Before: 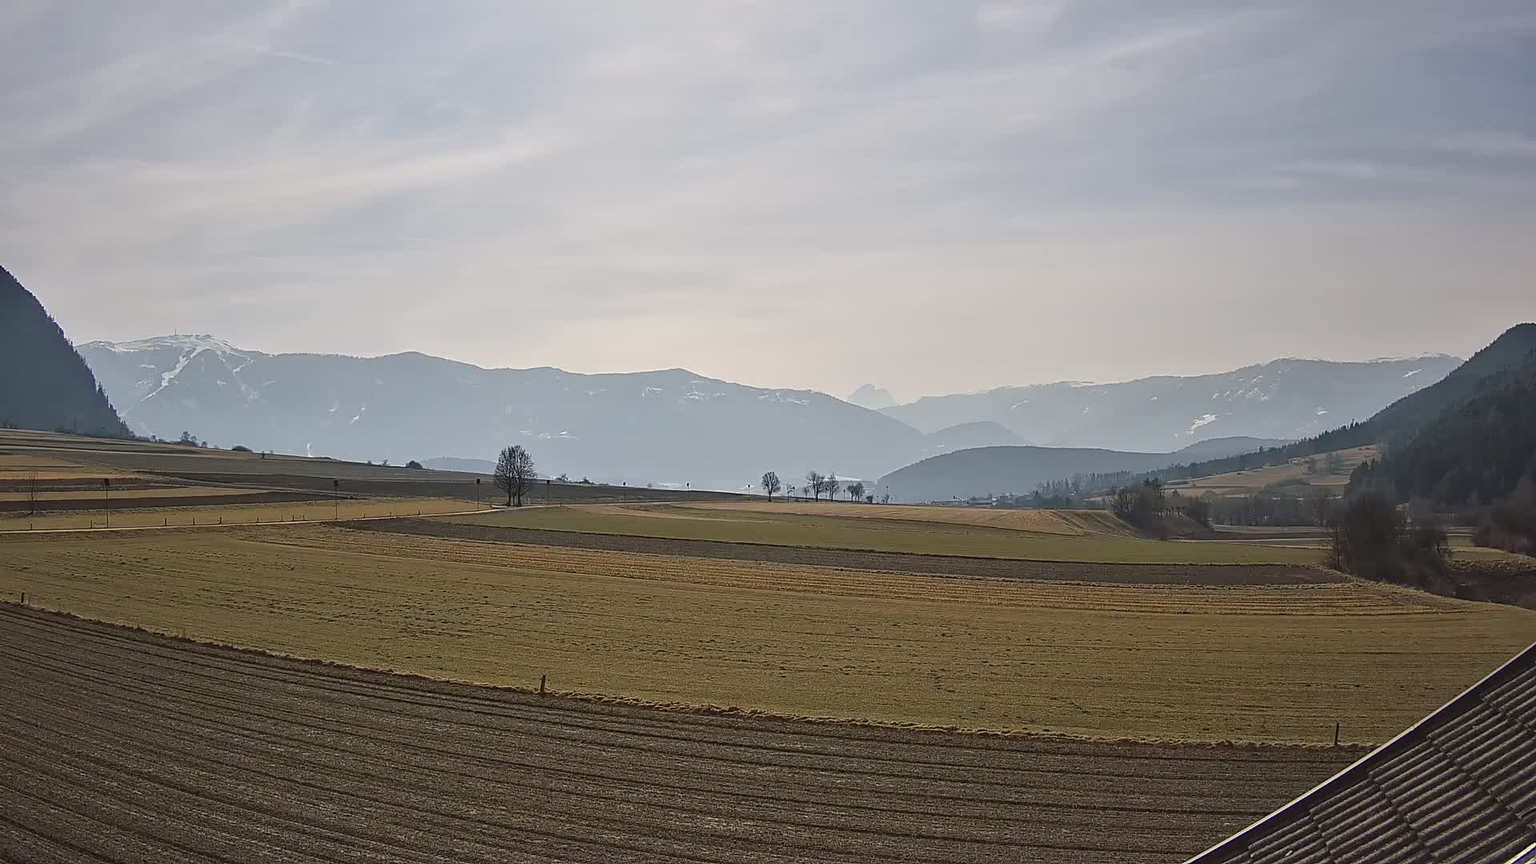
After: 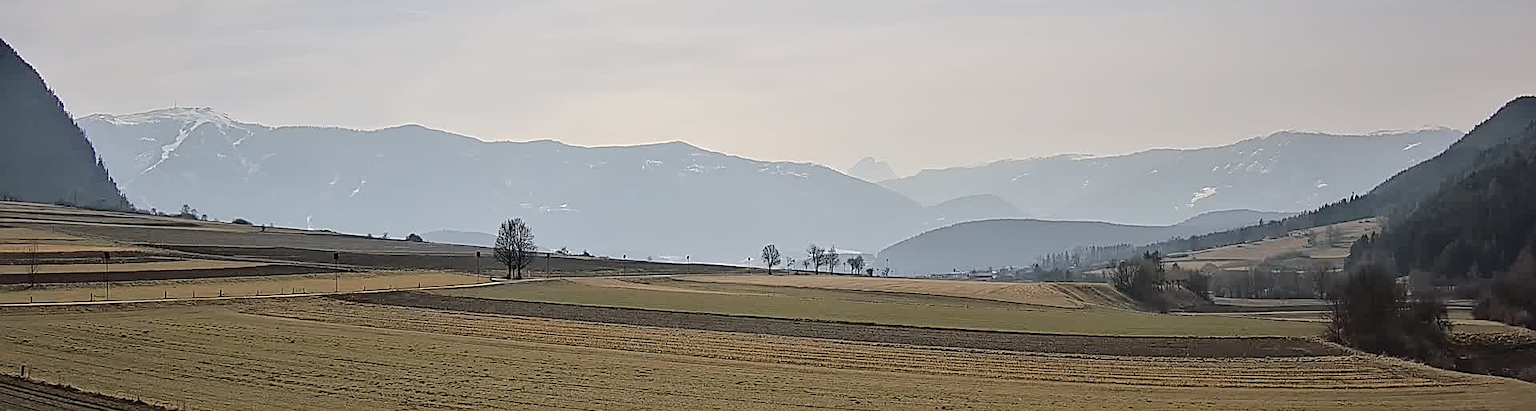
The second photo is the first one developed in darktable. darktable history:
sharpen: on, module defaults
color correction: highlights b* 0.003, saturation 0.987
tone curve: curves: ch0 [(0, 0) (0.004, 0) (0.133, 0.076) (0.325, 0.362) (0.879, 0.885) (1, 1)], color space Lab, independent channels, preserve colors none
crop and rotate: top 26.38%, bottom 26.01%
